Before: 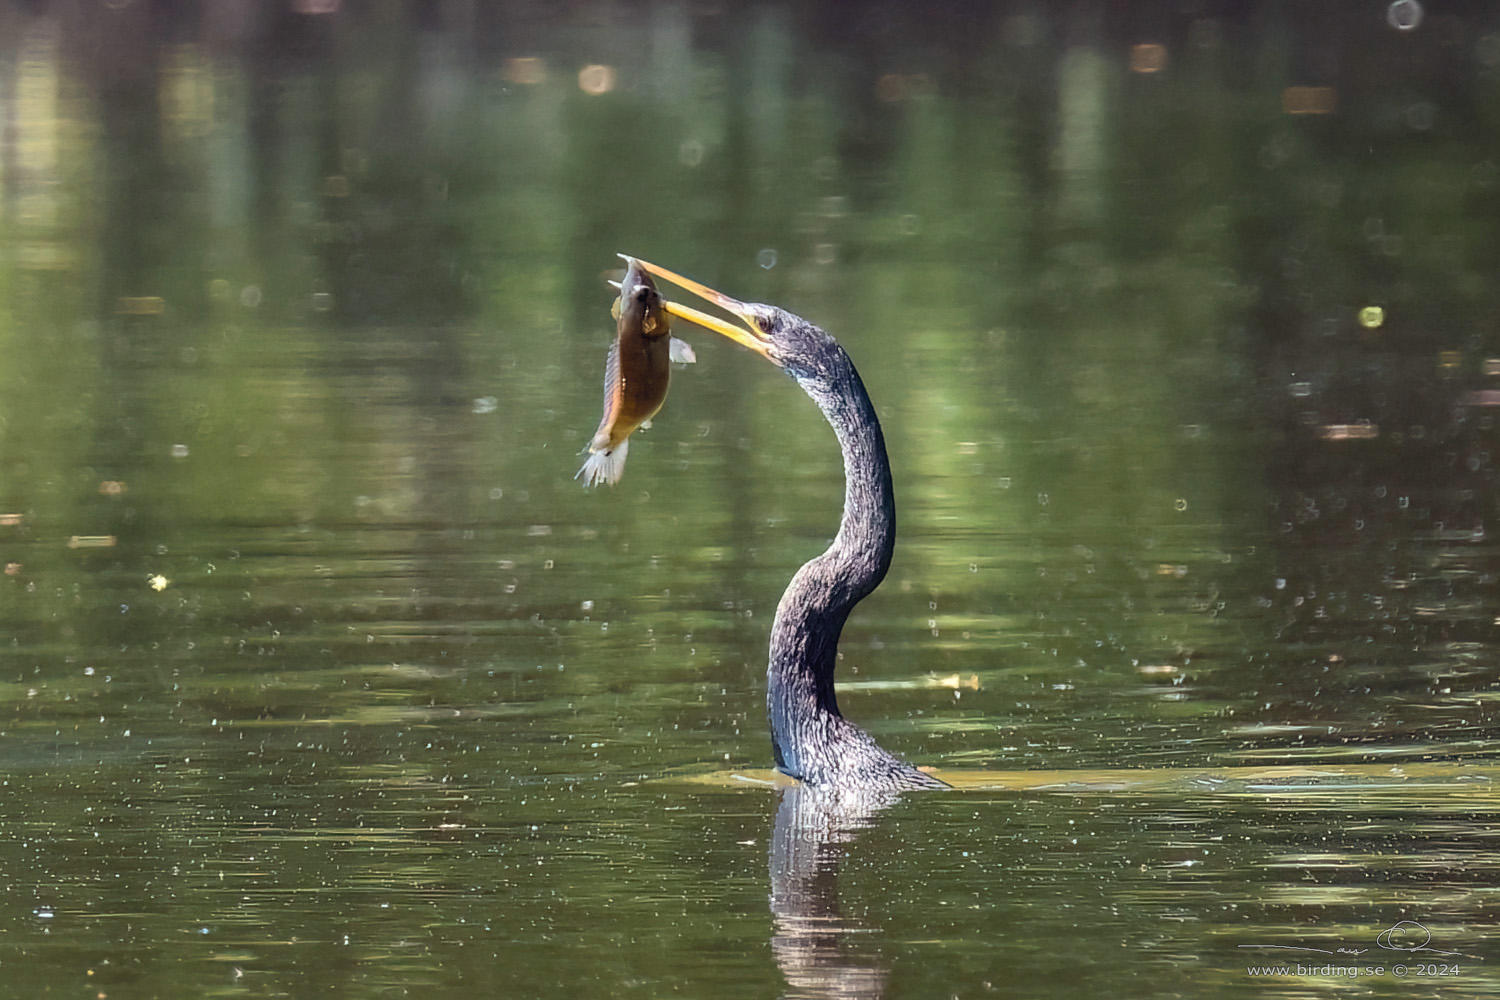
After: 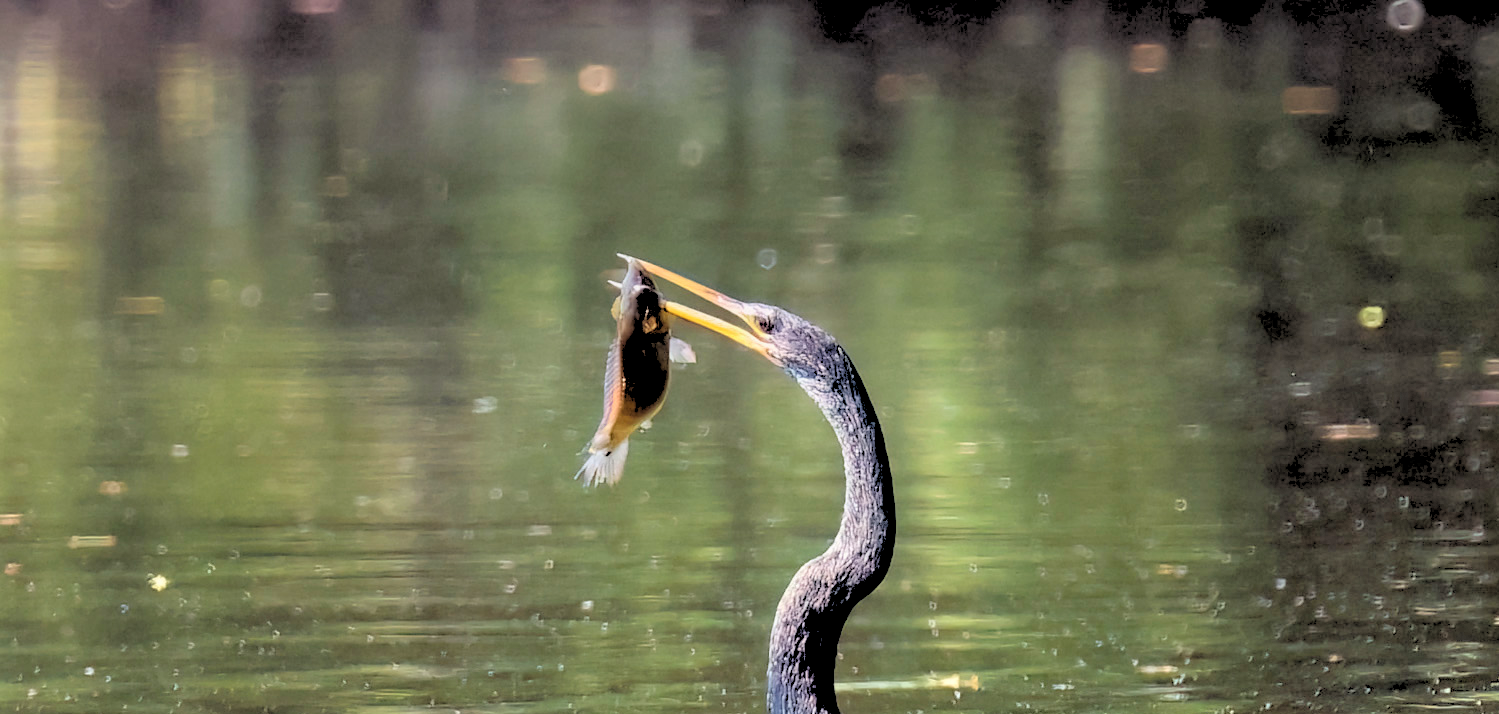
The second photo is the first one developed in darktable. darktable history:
crop: bottom 28.576%
rgb levels: levels [[0.027, 0.429, 0.996], [0, 0.5, 1], [0, 0.5, 1]]
graduated density: density 0.38 EV, hardness 21%, rotation -6.11°, saturation 32%
